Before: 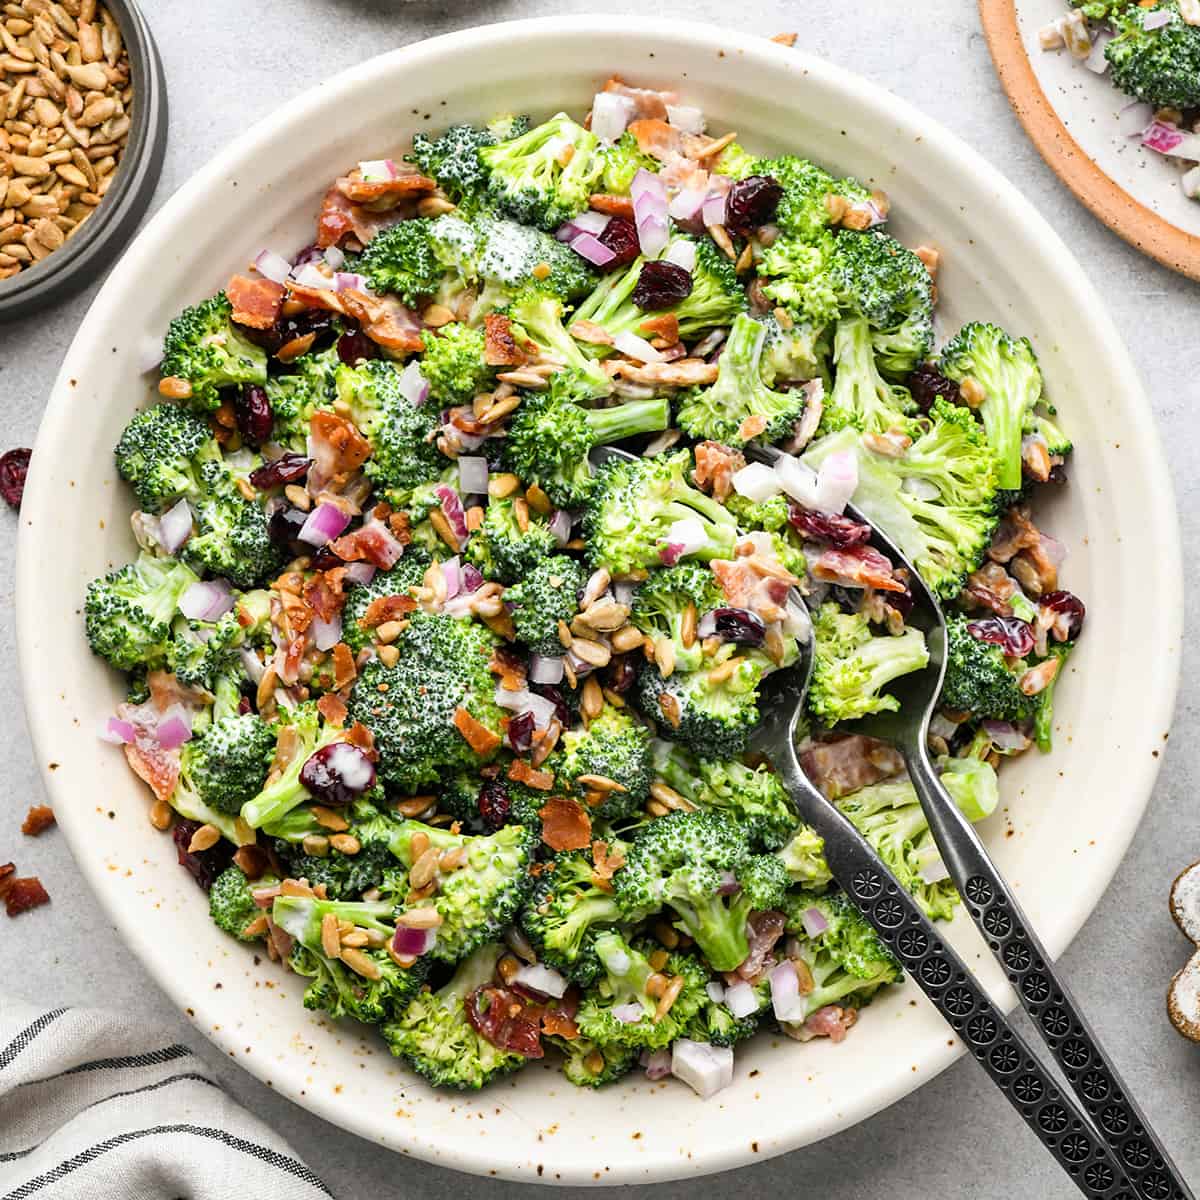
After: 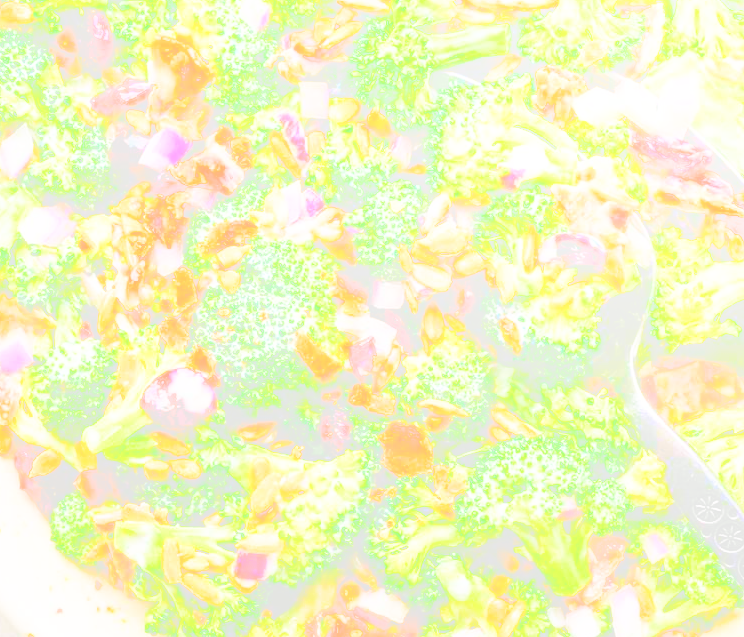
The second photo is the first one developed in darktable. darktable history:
shadows and highlights: low approximation 0.01, soften with gaussian
bloom: size 70%, threshold 25%, strength 70%
local contrast: highlights 100%, shadows 100%, detail 120%, midtone range 0.2
crop: left 13.312%, top 31.28%, right 24.627%, bottom 15.582%
color balance rgb: shadows lift › luminance -10%, shadows lift › chroma 1%, shadows lift › hue 113°, power › luminance -15%, highlights gain › chroma 0.2%, highlights gain › hue 333°, global offset › luminance 0.5%, perceptual saturation grading › global saturation 20%, perceptual saturation grading › highlights -50%, perceptual saturation grading › shadows 25%, contrast -10%
base curve: curves: ch0 [(0, 0) (0.028, 0.03) (0.121, 0.232) (0.46, 0.748) (0.859, 0.968) (1, 1)], preserve colors none
